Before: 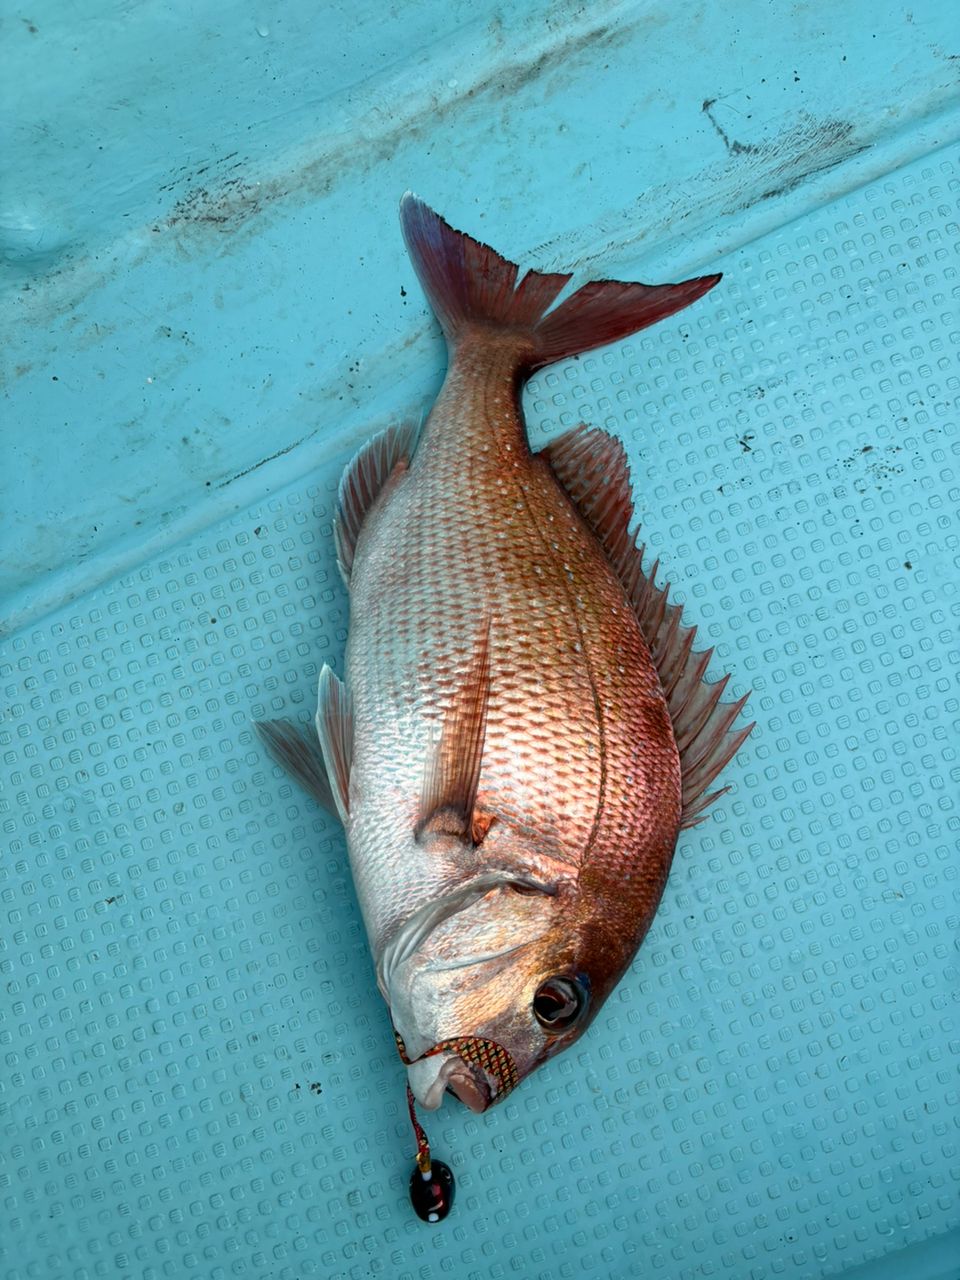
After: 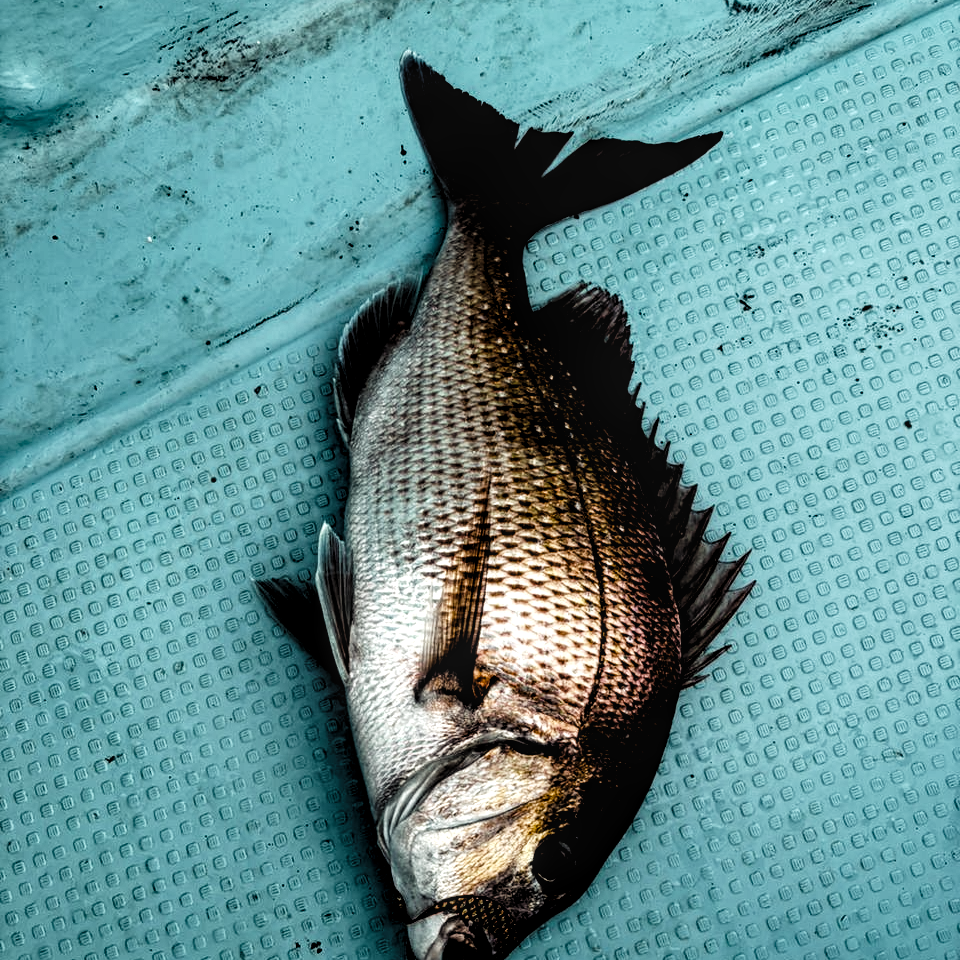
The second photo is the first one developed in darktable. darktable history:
base curve: curves: ch0 [(0, 0) (0.036, 0.025) (0.121, 0.166) (0.206, 0.329) (0.605, 0.79) (1, 1)], preserve colors none
local contrast: on, module defaults
shadows and highlights: shadows 37.27, highlights -28.18, soften with gaussian
crop: top 11.038%, bottom 13.962%
color balance rgb: shadows lift › luminance -21.66%, shadows lift › chroma 6.57%, shadows lift › hue 270°, power › chroma 0.68%, power › hue 60°, highlights gain › luminance 6.08%, highlights gain › chroma 1.33%, highlights gain › hue 90°, global offset › luminance -0.87%, perceptual saturation grading › global saturation 26.86%, perceptual saturation grading › highlights -28.39%, perceptual saturation grading › mid-tones 15.22%, perceptual saturation grading › shadows 33.98%, perceptual brilliance grading › highlights 10%, perceptual brilliance grading › mid-tones 5%
levels: mode automatic, black 8.58%, gray 59.42%, levels [0, 0.445, 1]
